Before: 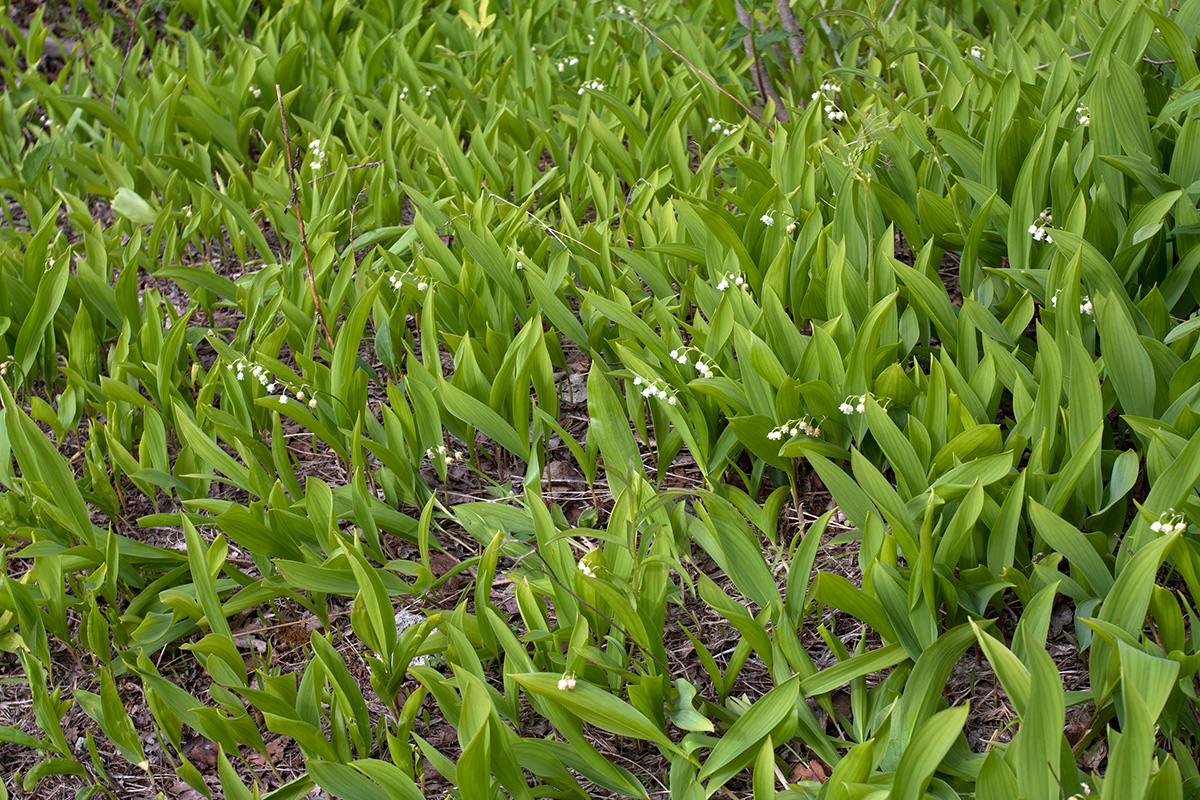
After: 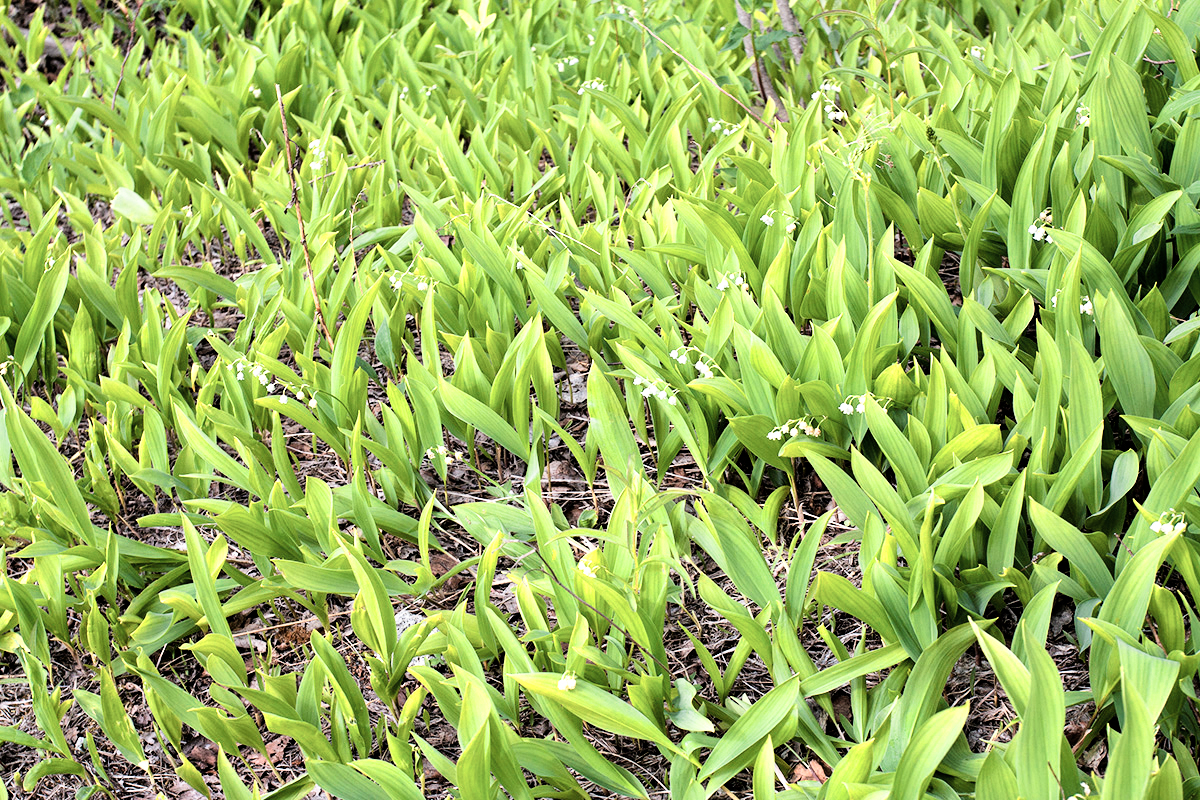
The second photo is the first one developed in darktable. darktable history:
color zones: curves: ch0 [(0.018, 0.548) (0.224, 0.64) (0.425, 0.447) (0.675, 0.575) (0.732, 0.579)]; ch1 [(0.066, 0.487) (0.25, 0.5) (0.404, 0.43) (0.75, 0.421) (0.956, 0.421)]; ch2 [(0.044, 0.561) (0.215, 0.465) (0.399, 0.544) (0.465, 0.548) (0.614, 0.447) (0.724, 0.43) (0.882, 0.623) (0.956, 0.632)]
filmic rgb: black relative exposure -5 EV, white relative exposure 3.5 EV, hardness 3.19, contrast 1.4, highlights saturation mix -50%
exposure: black level correction 0, exposure 1 EV, compensate exposure bias true, compensate highlight preservation false
